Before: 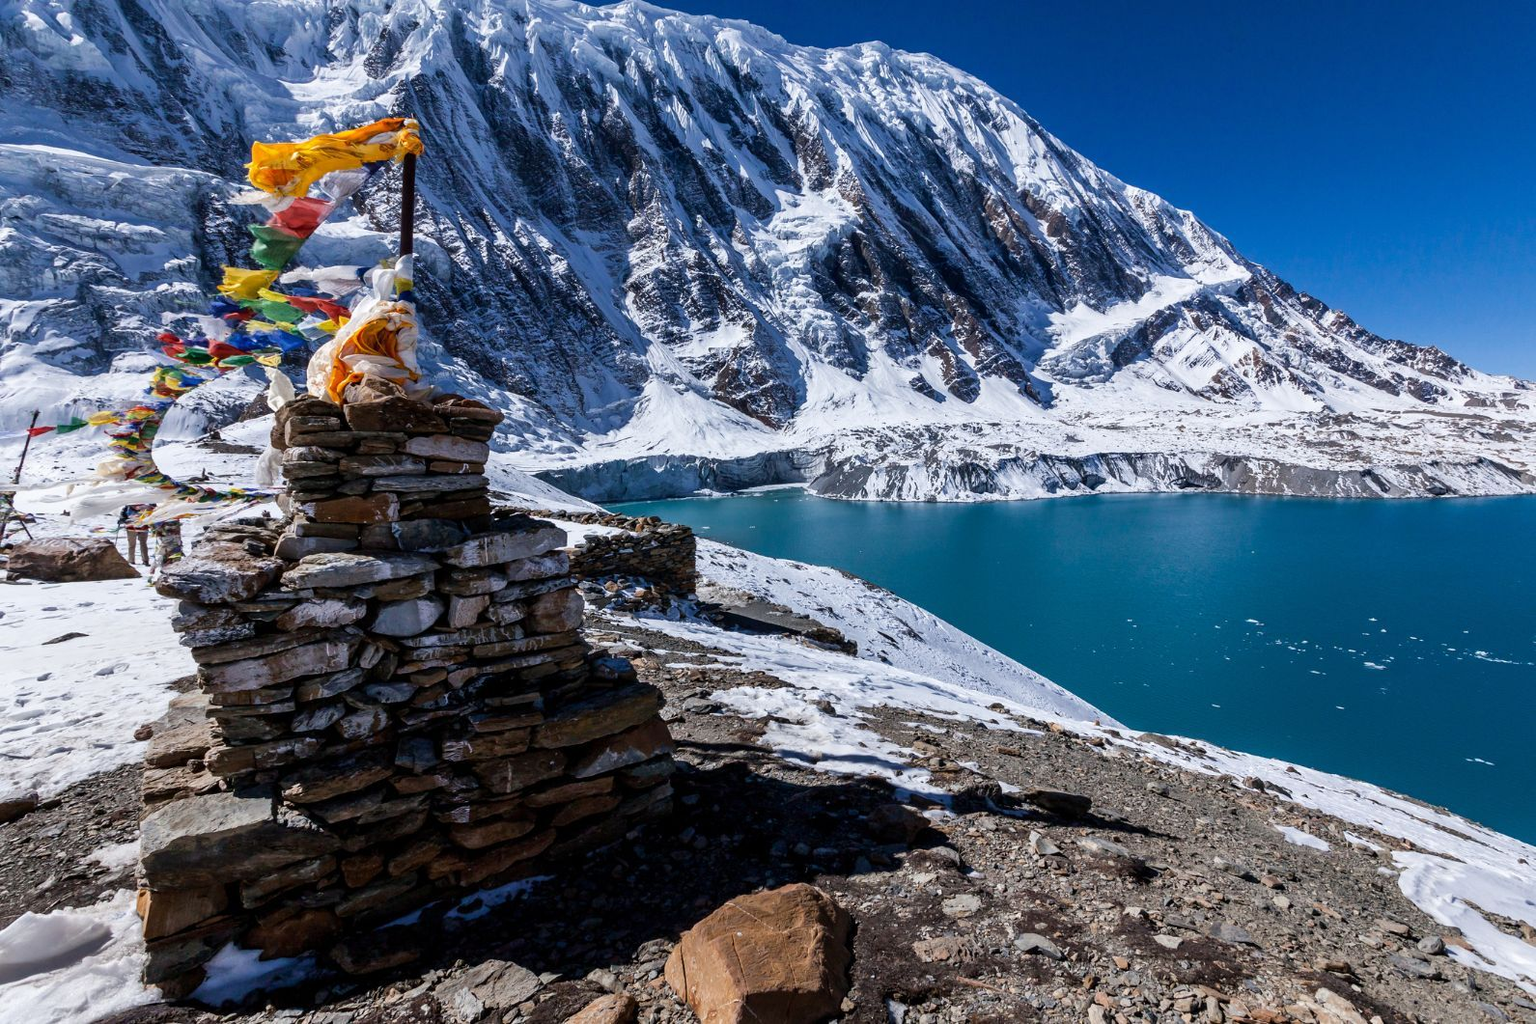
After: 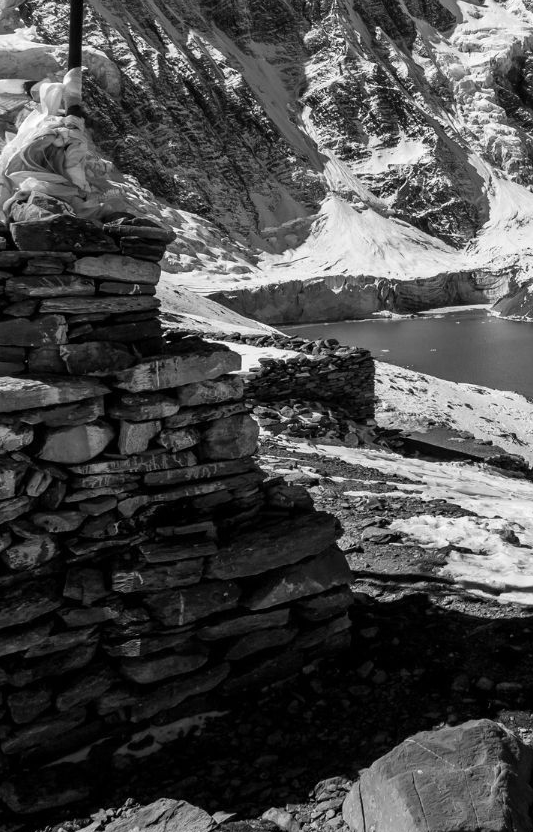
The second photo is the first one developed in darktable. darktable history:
tone equalizer: on, module defaults
crop and rotate: left 21.77%, top 18.528%, right 44.676%, bottom 2.997%
monochrome: on, module defaults
